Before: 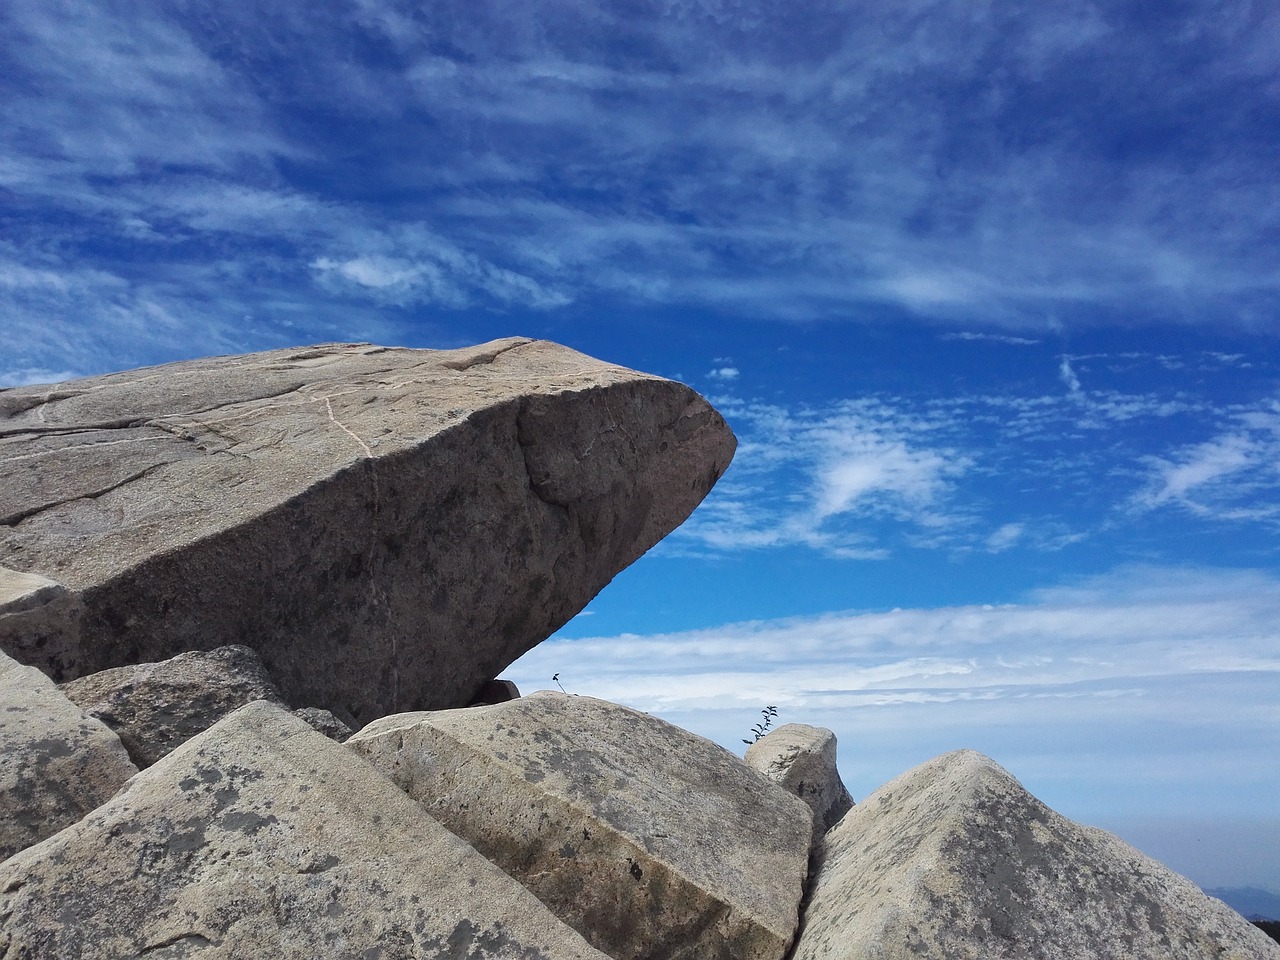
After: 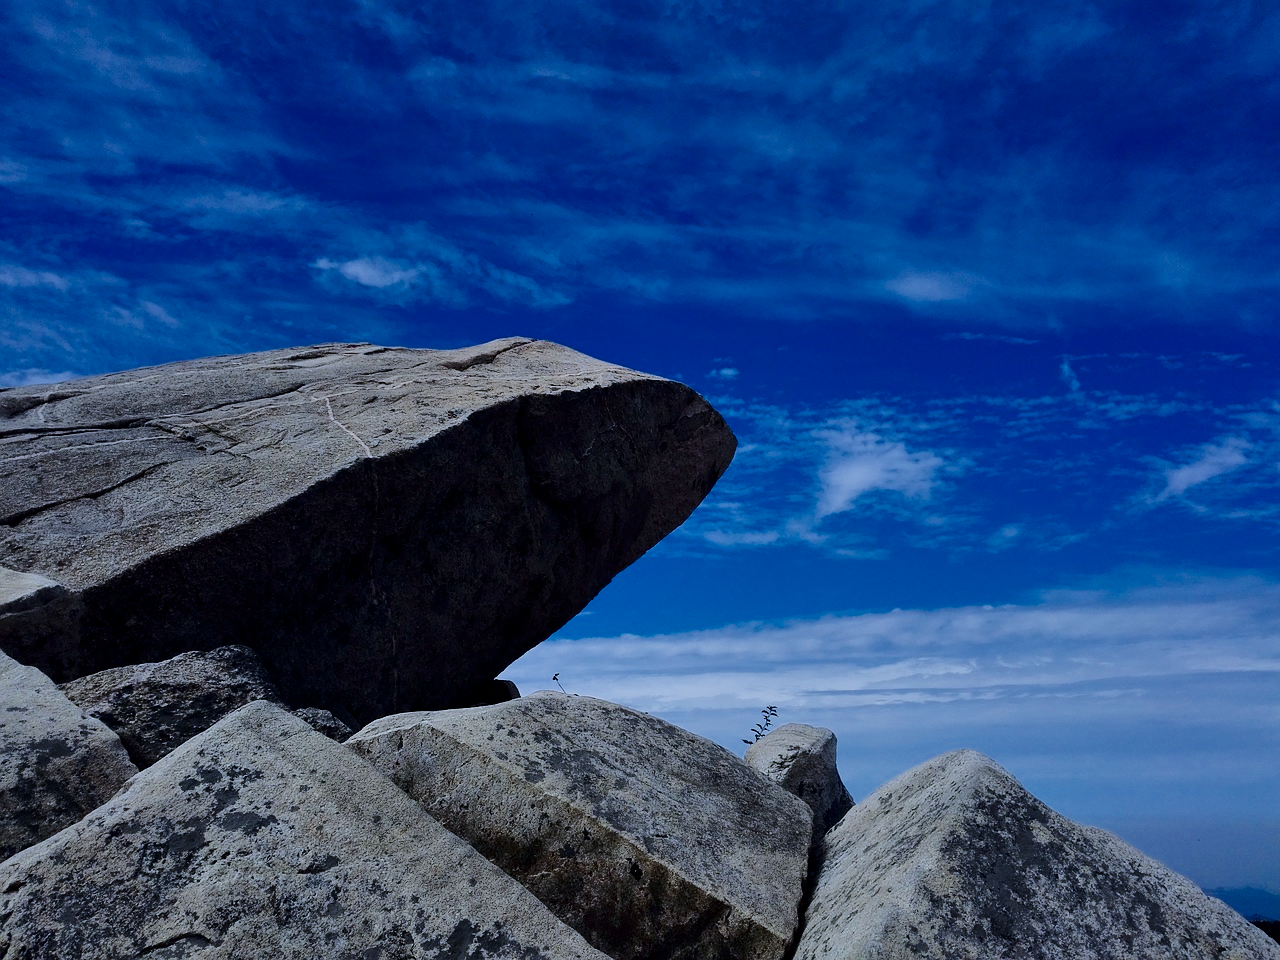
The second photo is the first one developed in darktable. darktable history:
shadows and highlights: shadows 29.61, highlights -30.47, low approximation 0.01, soften with gaussian
tone equalizer: -8 EV -0.75 EV, -7 EV -0.7 EV, -6 EV -0.6 EV, -5 EV -0.4 EV, -3 EV 0.4 EV, -2 EV 0.6 EV, -1 EV 0.7 EV, +0 EV 0.75 EV, edges refinement/feathering 500, mask exposure compensation -1.57 EV, preserve details no
filmic rgb: black relative exposure -7.65 EV, white relative exposure 4.56 EV, hardness 3.61, color science v6 (2022)
contrast brightness saturation: brightness -0.52
white balance: red 0.926, green 1.003, blue 1.133
